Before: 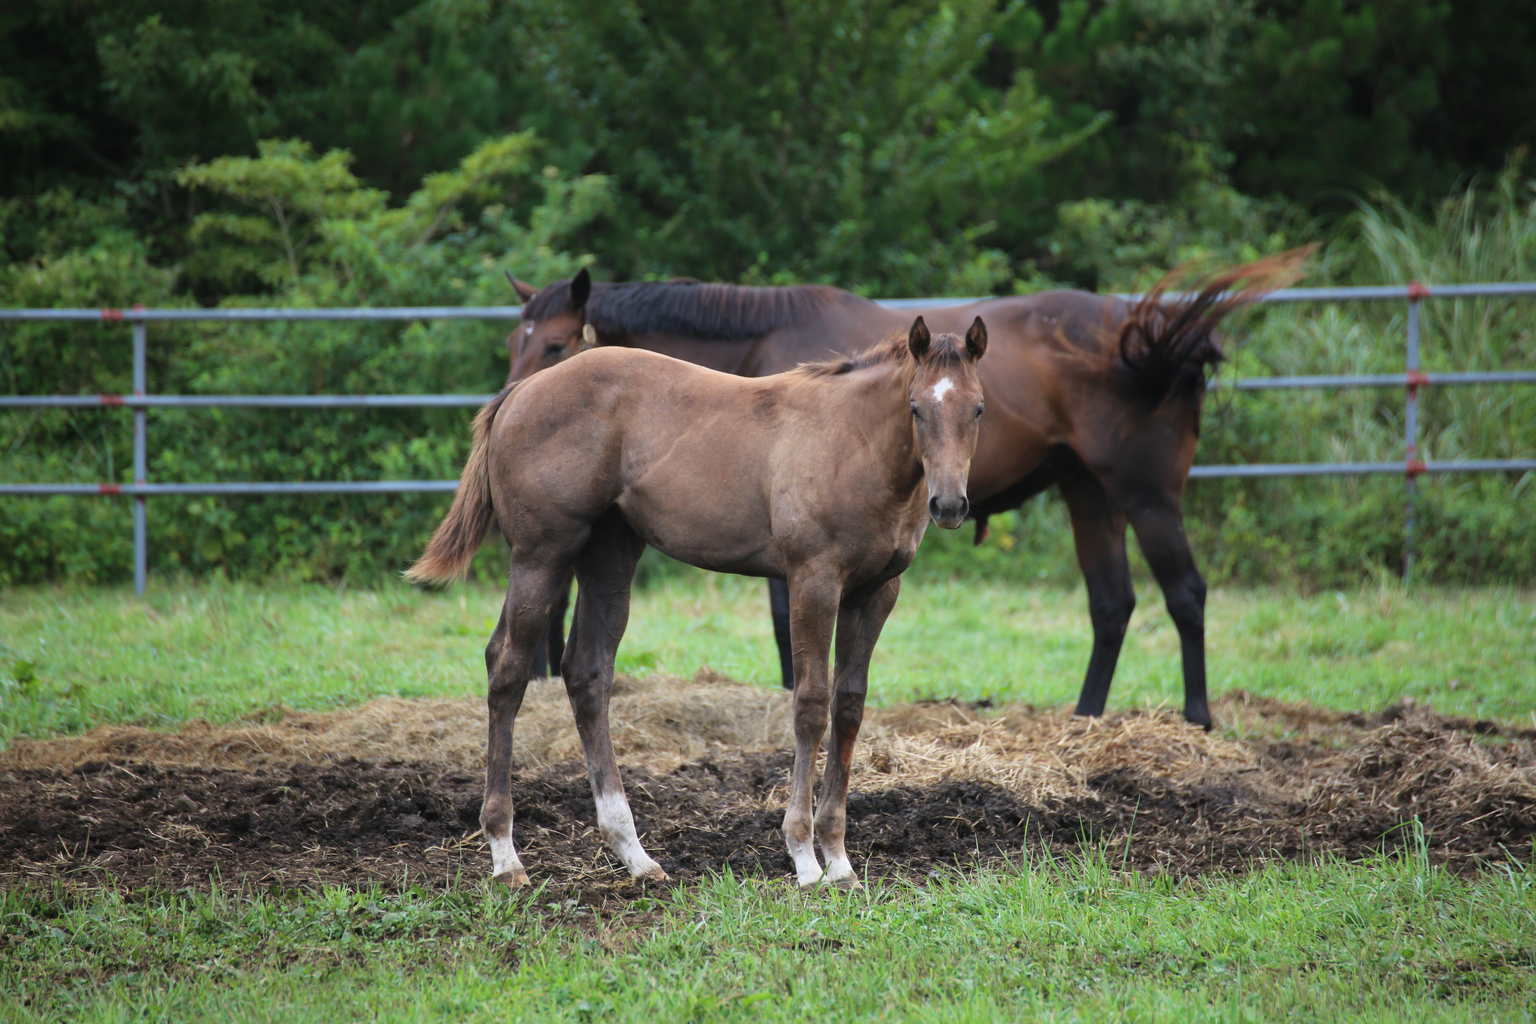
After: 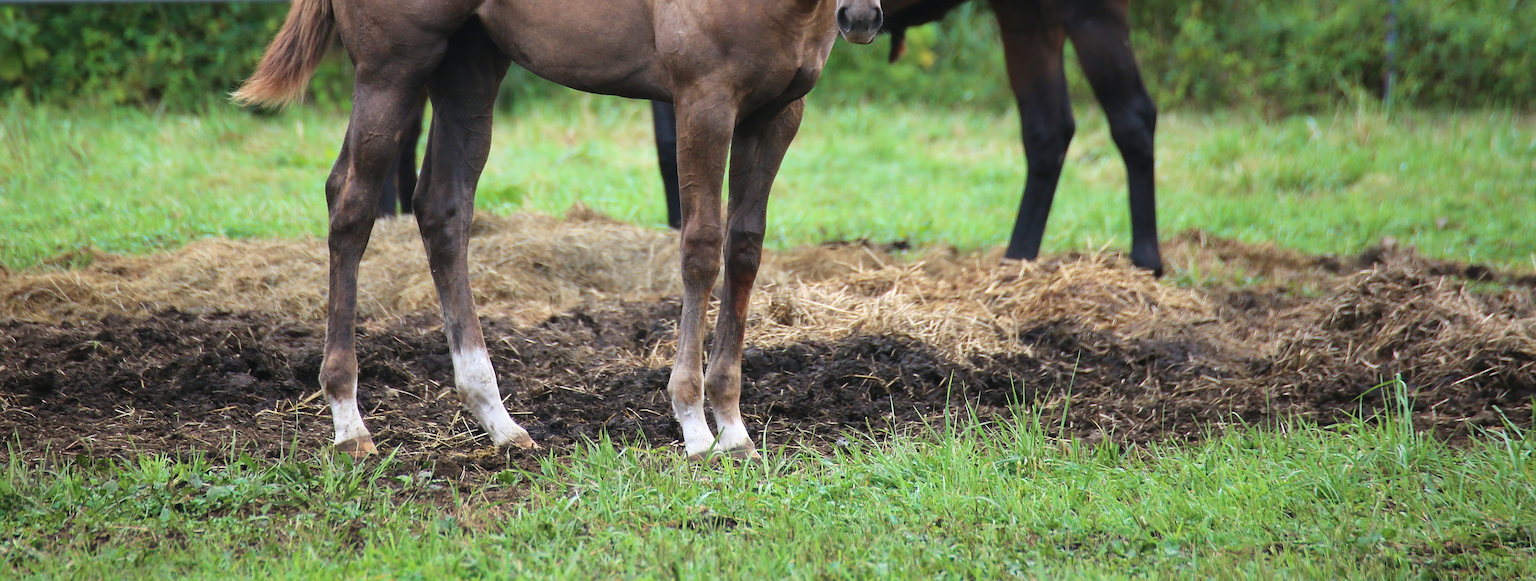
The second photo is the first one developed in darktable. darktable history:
crop and rotate: left 13.241%, top 47.994%, bottom 2.739%
shadows and highlights: shadows -13.29, white point adjustment 3.99, highlights 26.62
sharpen: on, module defaults
velvia: on, module defaults
